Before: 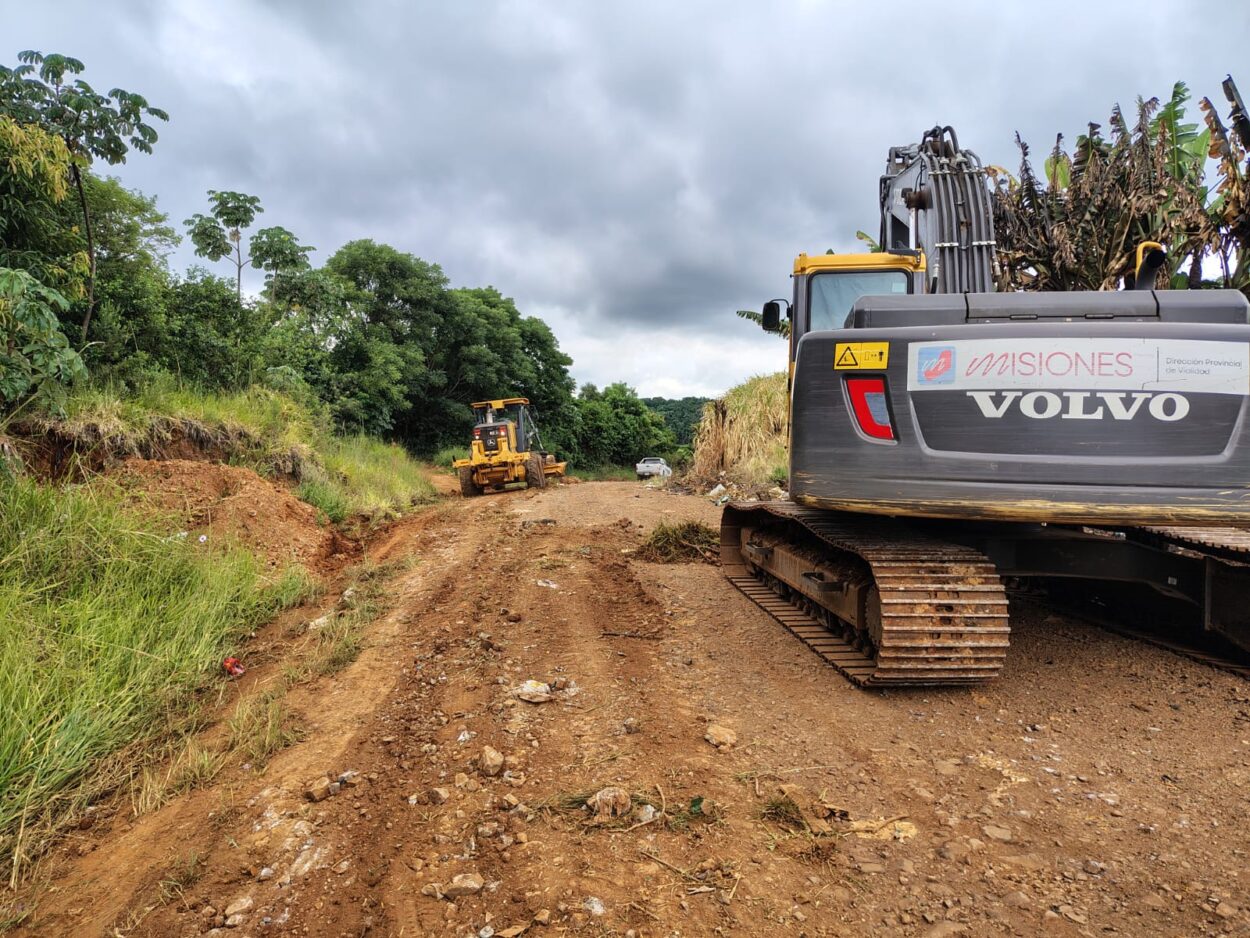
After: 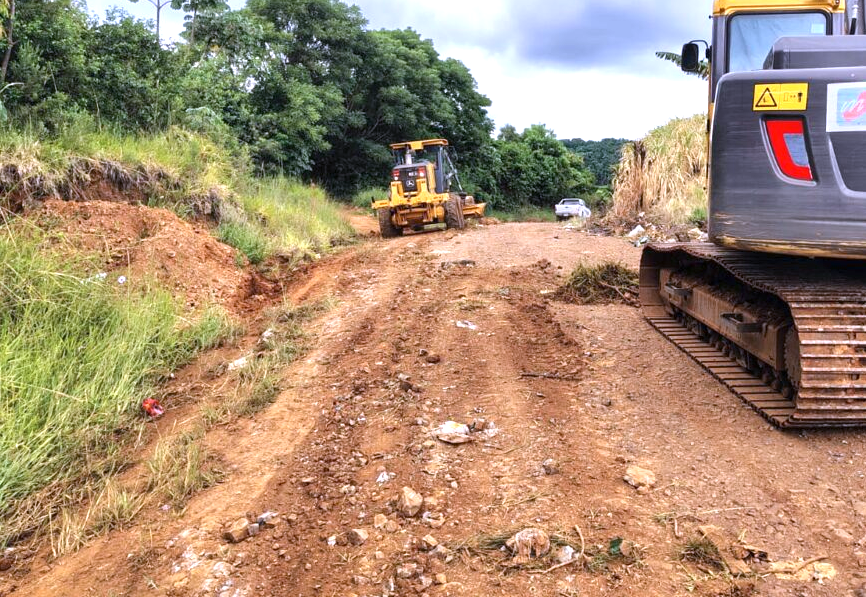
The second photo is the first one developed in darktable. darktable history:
crop: left 6.488%, top 27.668%, right 24.183%, bottom 8.656%
exposure: exposure 0.7 EV, compensate highlight preservation false
color calibration: output R [1.063, -0.012, -0.003, 0], output B [-0.079, 0.047, 1, 0], illuminant custom, x 0.389, y 0.387, temperature 3838.64 K
